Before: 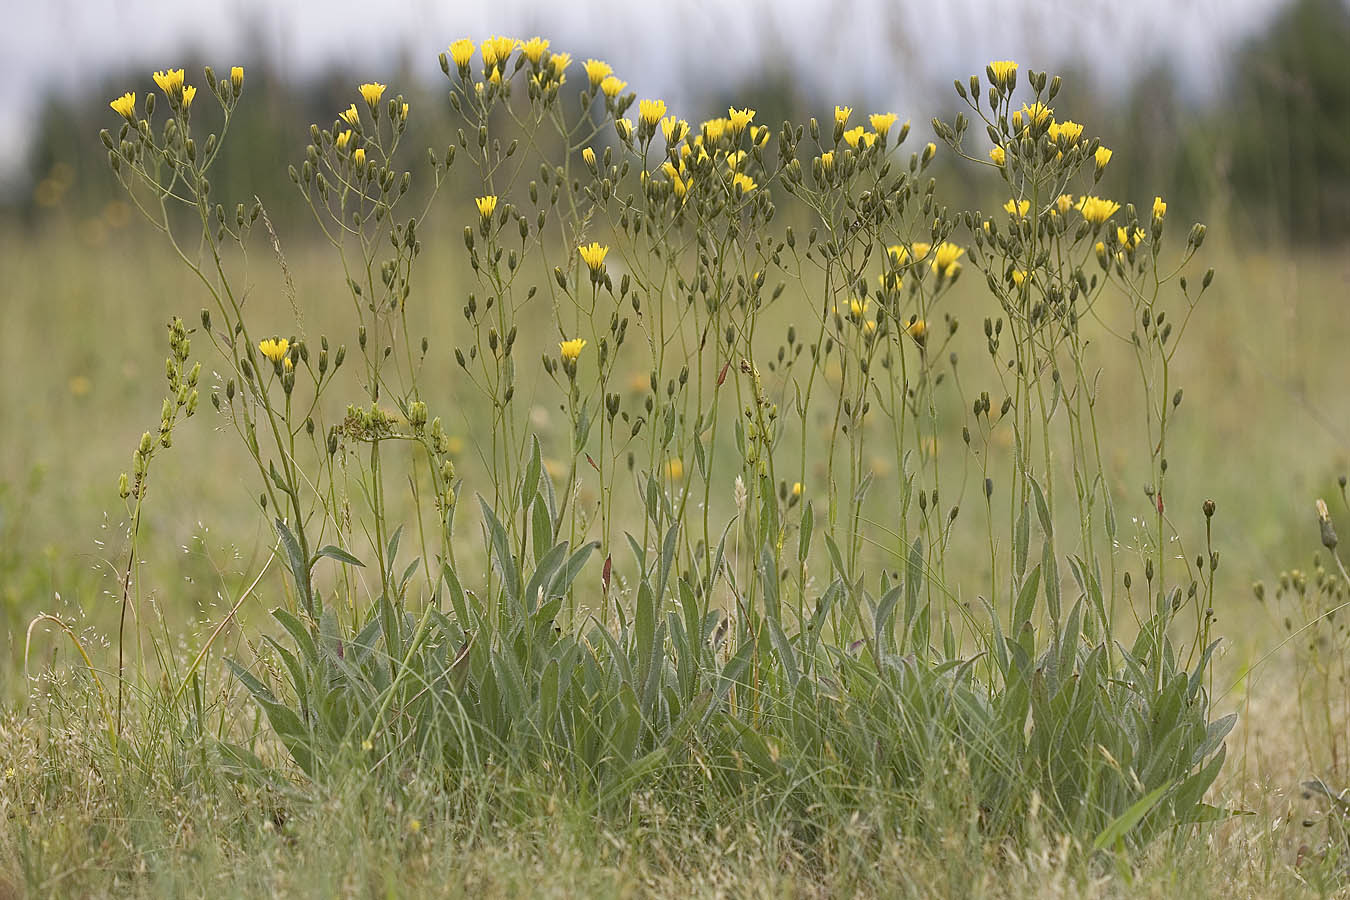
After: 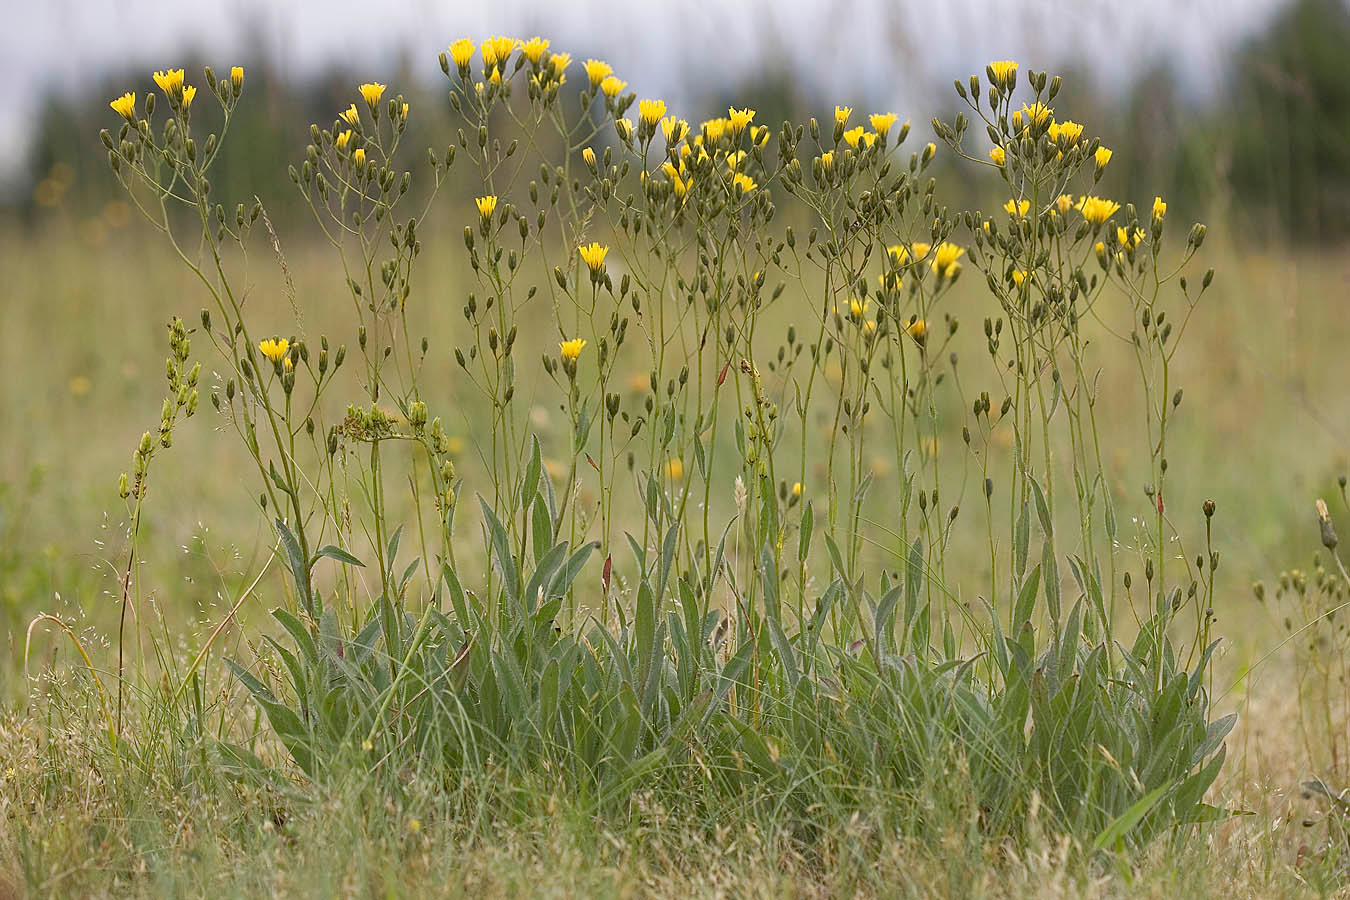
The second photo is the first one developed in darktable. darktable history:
exposure: black level correction 0.001, exposure 0.295 EV, compensate exposure bias true, compensate highlight preservation false
